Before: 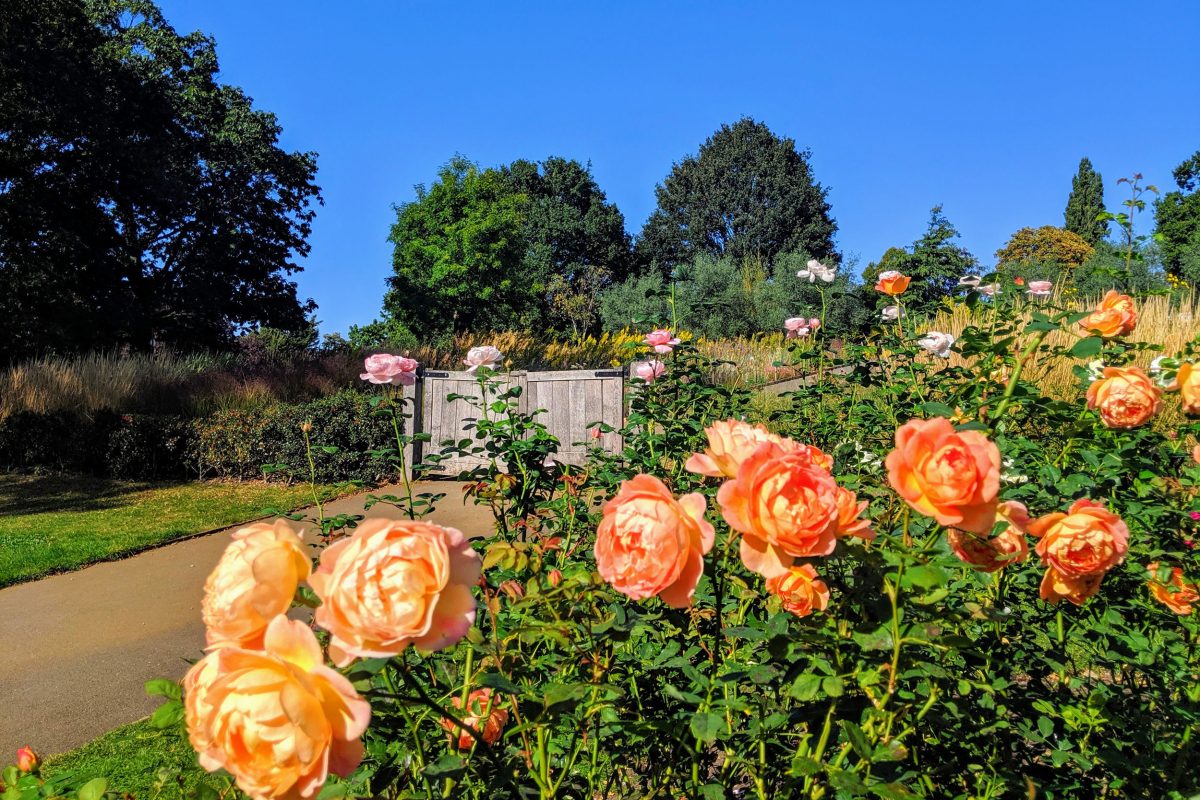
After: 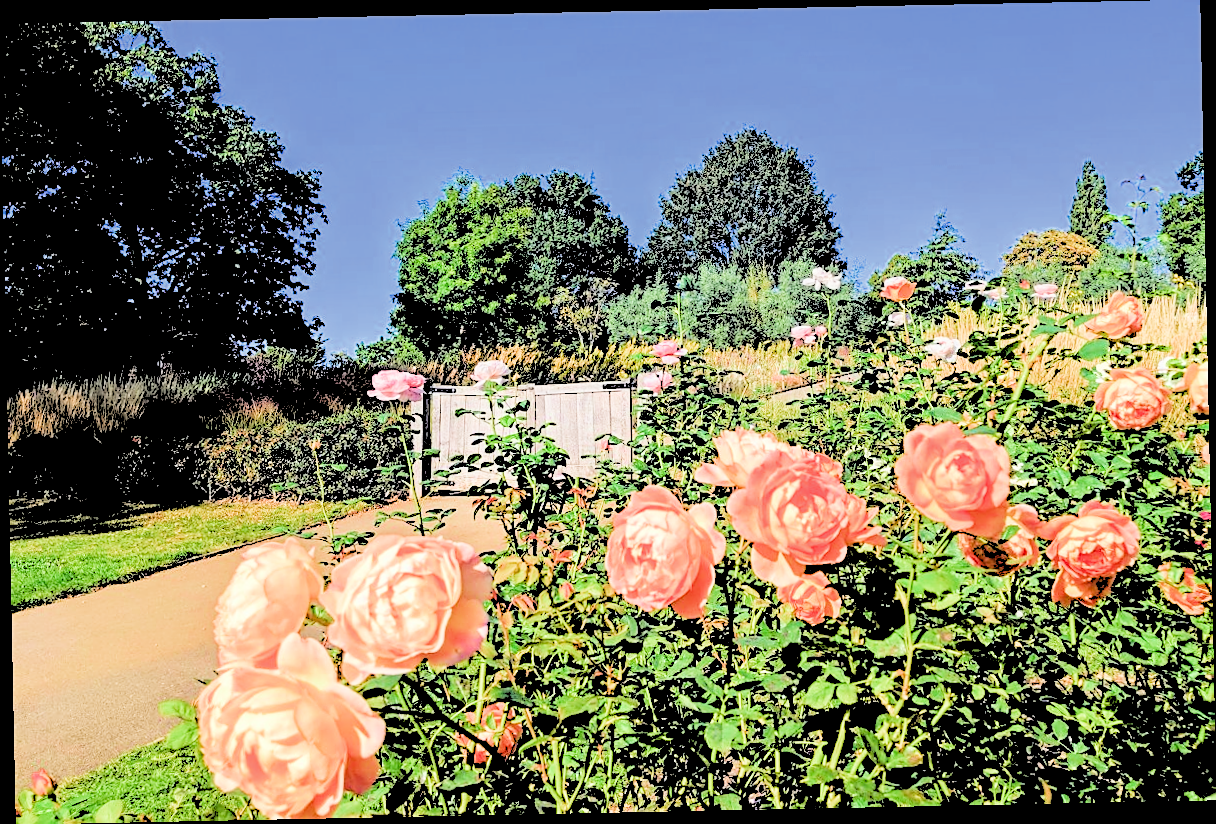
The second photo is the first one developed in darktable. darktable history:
rgb levels: levels [[0.029, 0.461, 0.922], [0, 0.5, 1], [0, 0.5, 1]]
rotate and perspective: rotation -1.17°, automatic cropping off
filmic rgb: middle gray luminance 2.5%, black relative exposure -10 EV, white relative exposure 7 EV, threshold 6 EV, dynamic range scaling 10%, target black luminance 0%, hardness 3.19, latitude 44.39%, contrast 0.682, highlights saturation mix 5%, shadows ↔ highlights balance 13.63%, add noise in highlights 0, color science v3 (2019), use custom middle-gray values true, iterations of high-quality reconstruction 0, contrast in highlights soft, enable highlight reconstruction true
sharpen: on, module defaults
